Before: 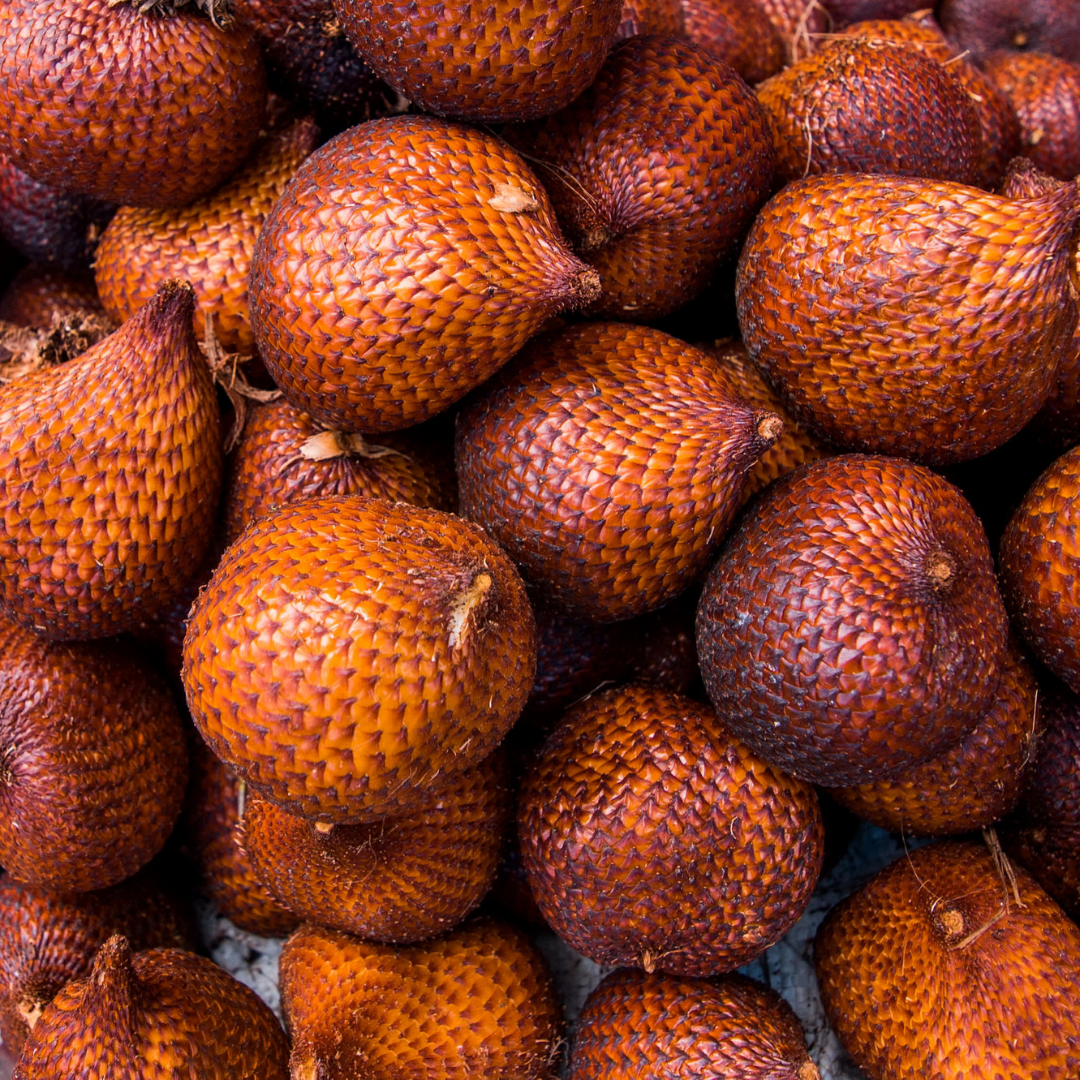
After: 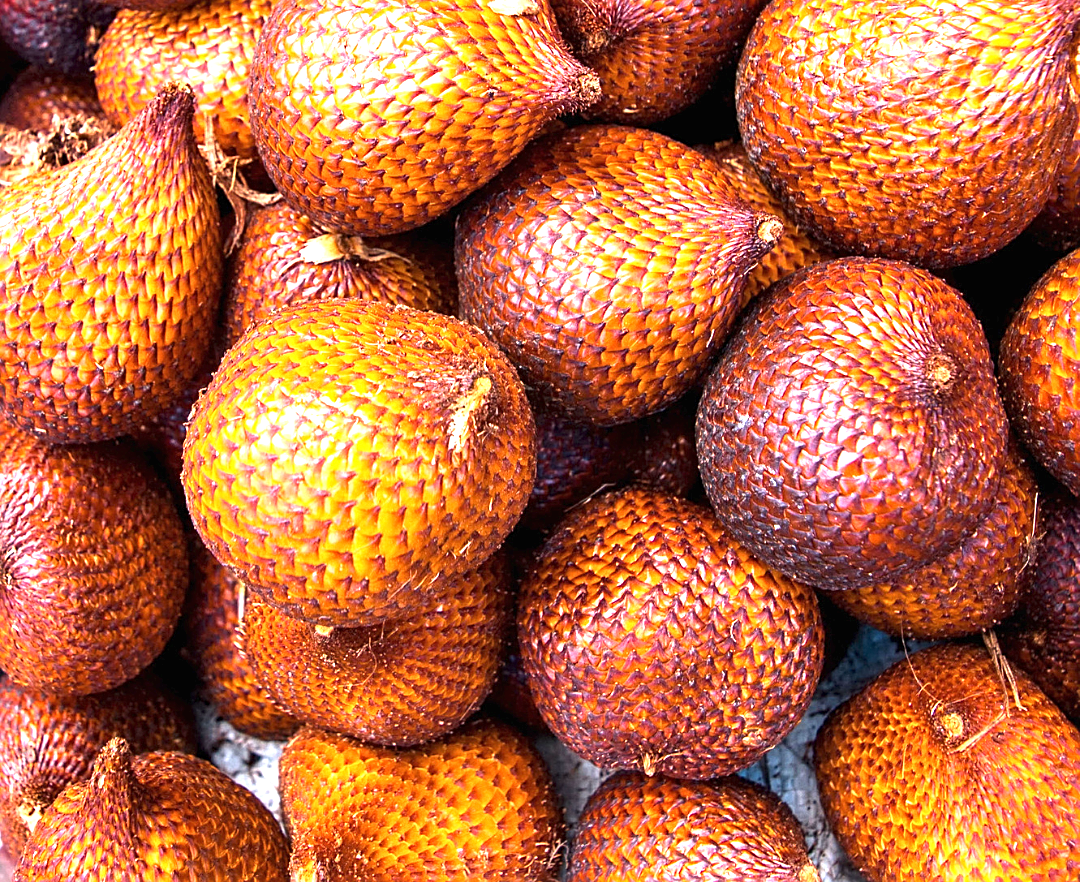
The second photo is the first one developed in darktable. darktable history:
exposure: black level correction 0, exposure 1.882 EV, compensate exposure bias true, compensate highlight preservation false
sharpen: on, module defaults
crop and rotate: top 18.325%
